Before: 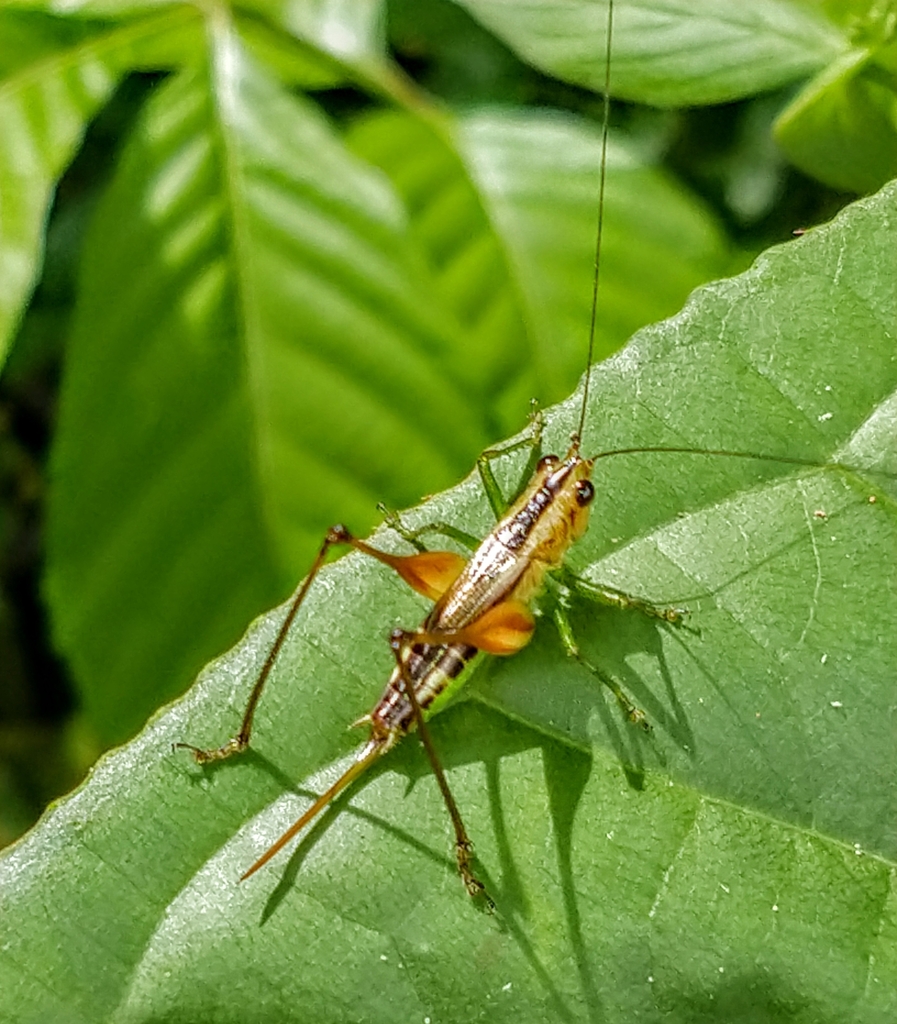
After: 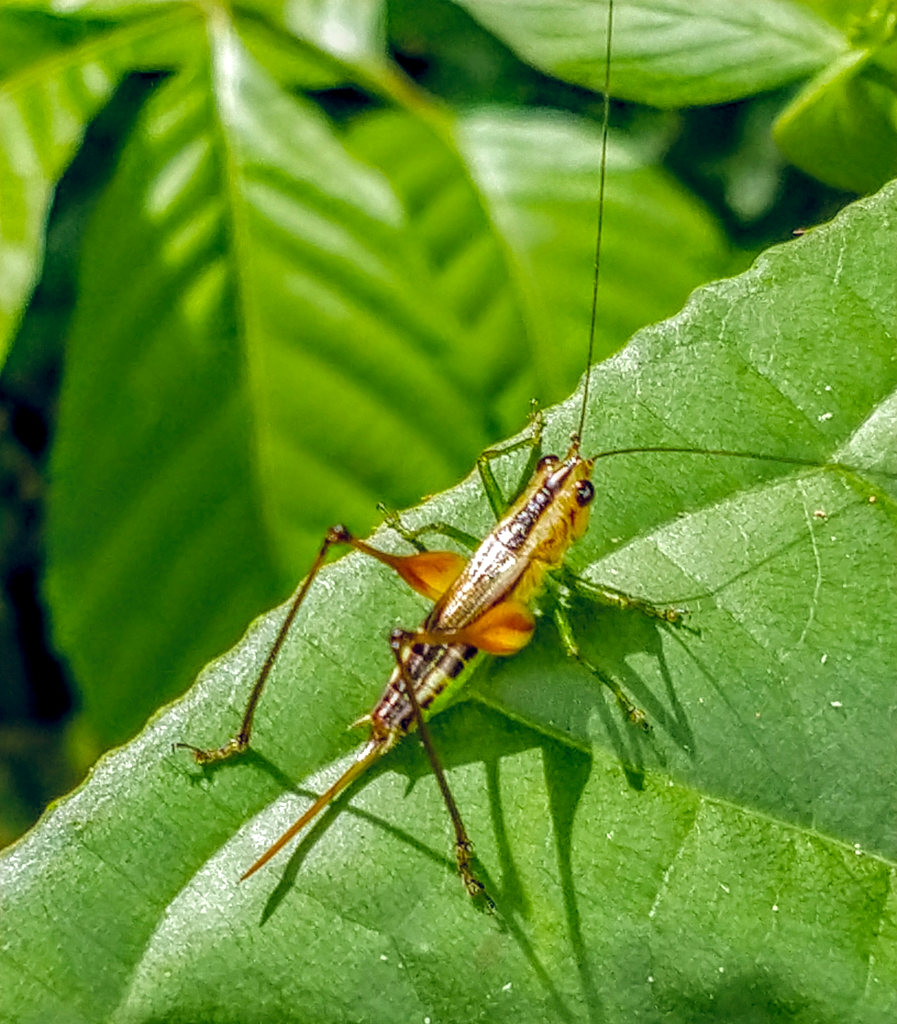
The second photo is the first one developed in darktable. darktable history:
color balance rgb: global offset › chroma 0.131%, global offset › hue 253.7°, perceptual saturation grading › global saturation 19.724%, perceptual brilliance grading › global brilliance 2.691%, perceptual brilliance grading › highlights -2.901%, perceptual brilliance grading › shadows 3.133%
local contrast: on, module defaults
tone equalizer: edges refinement/feathering 500, mask exposure compensation -1.57 EV, preserve details no
